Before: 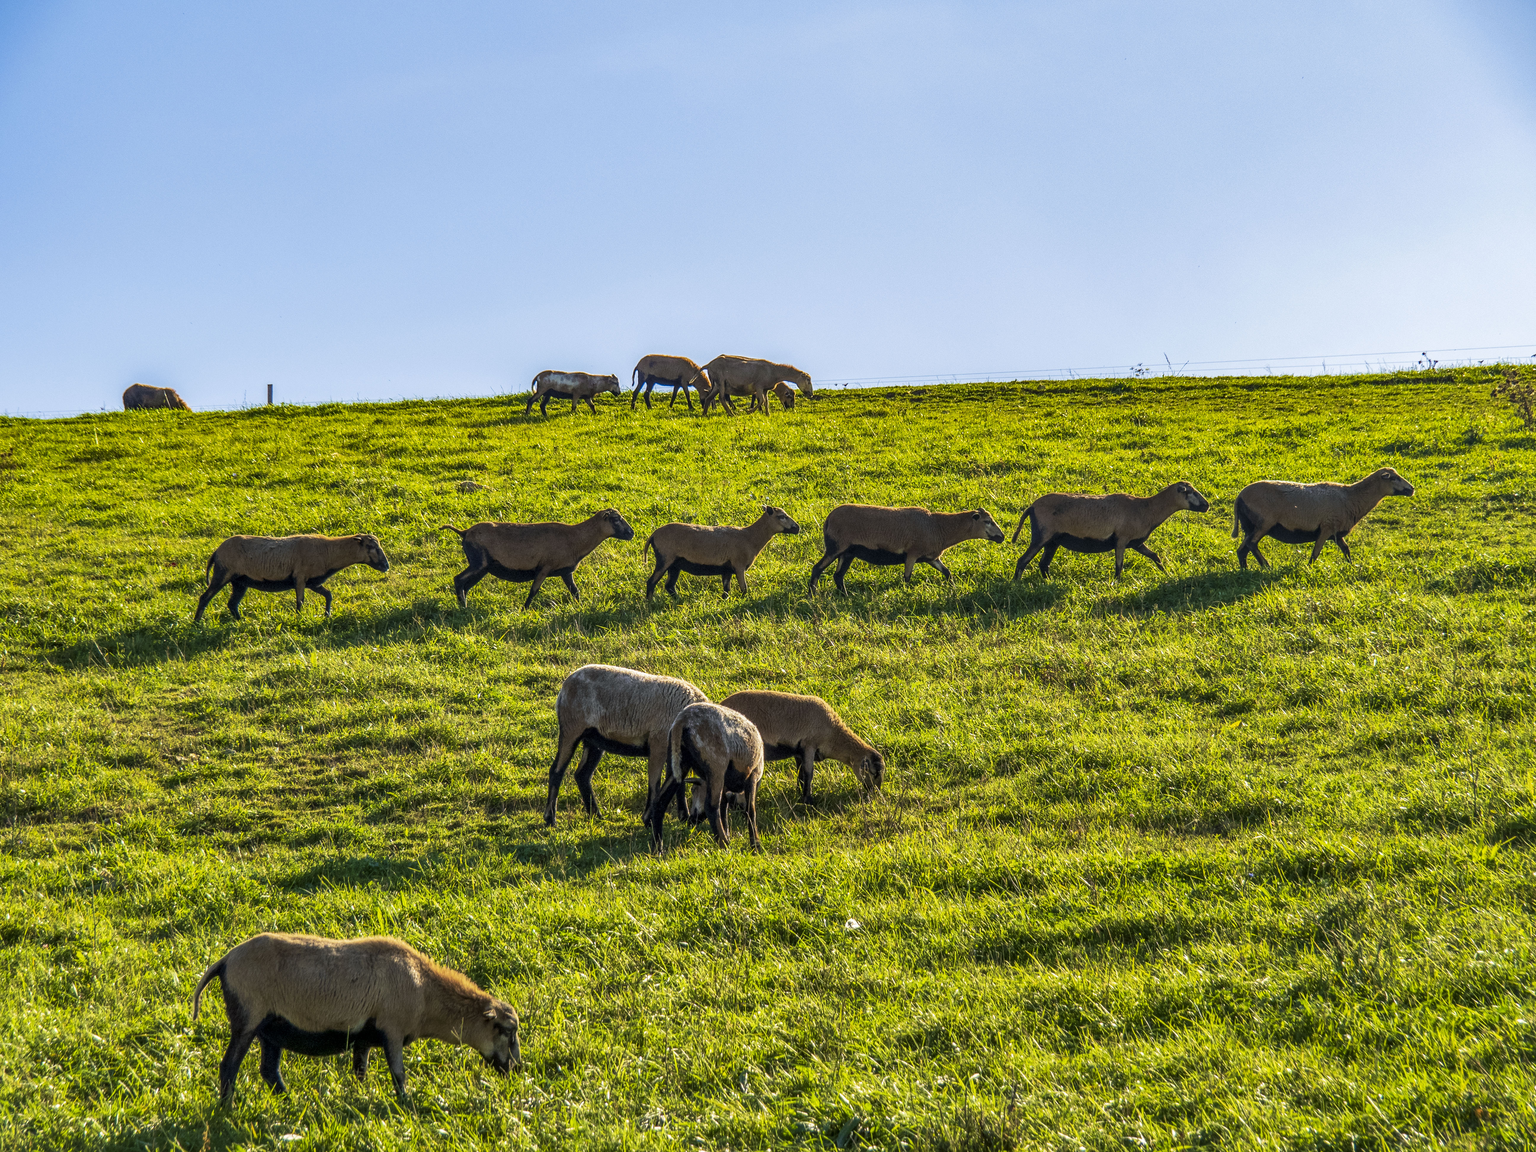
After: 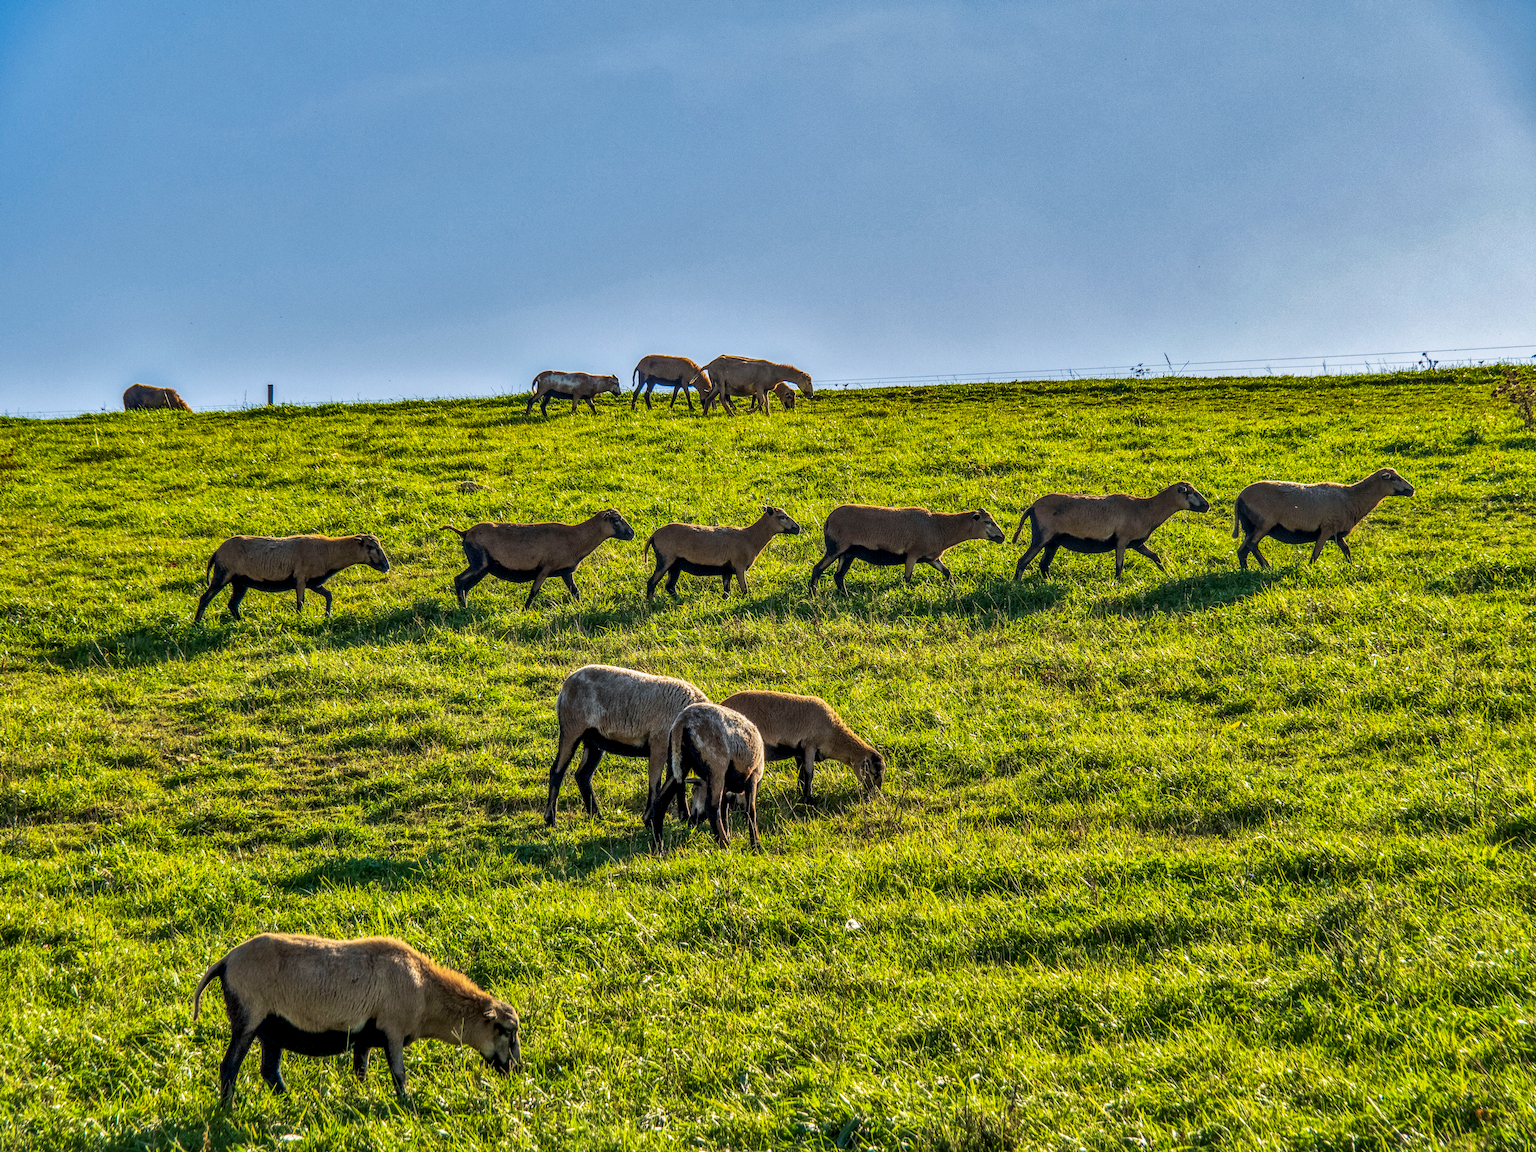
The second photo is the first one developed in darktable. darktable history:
local contrast: on, module defaults
shadows and highlights: radius 108.52, shadows 44.07, highlights -67.8, low approximation 0.01, soften with gaussian
rgb levels: preserve colors max RGB
